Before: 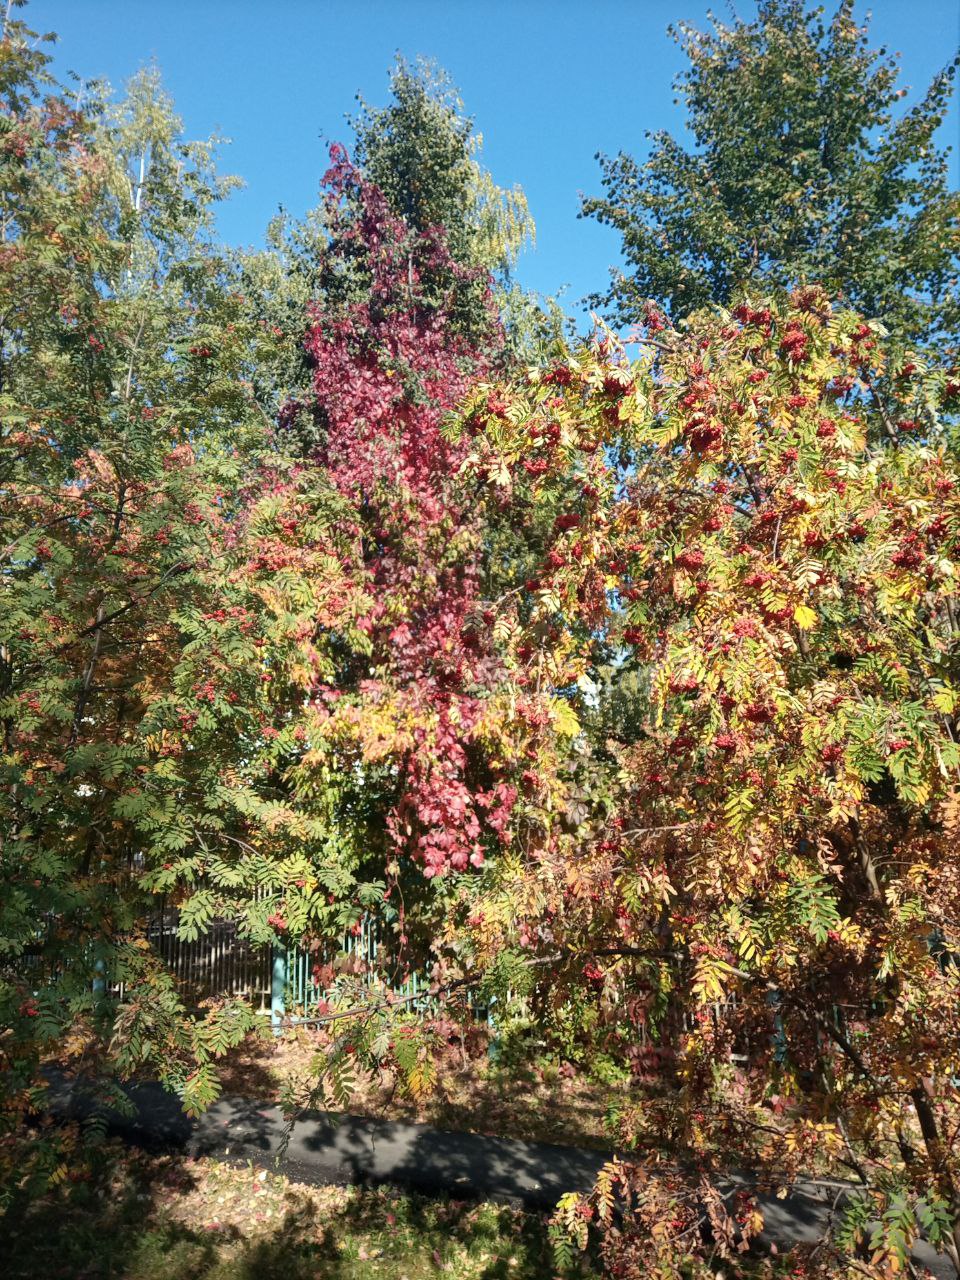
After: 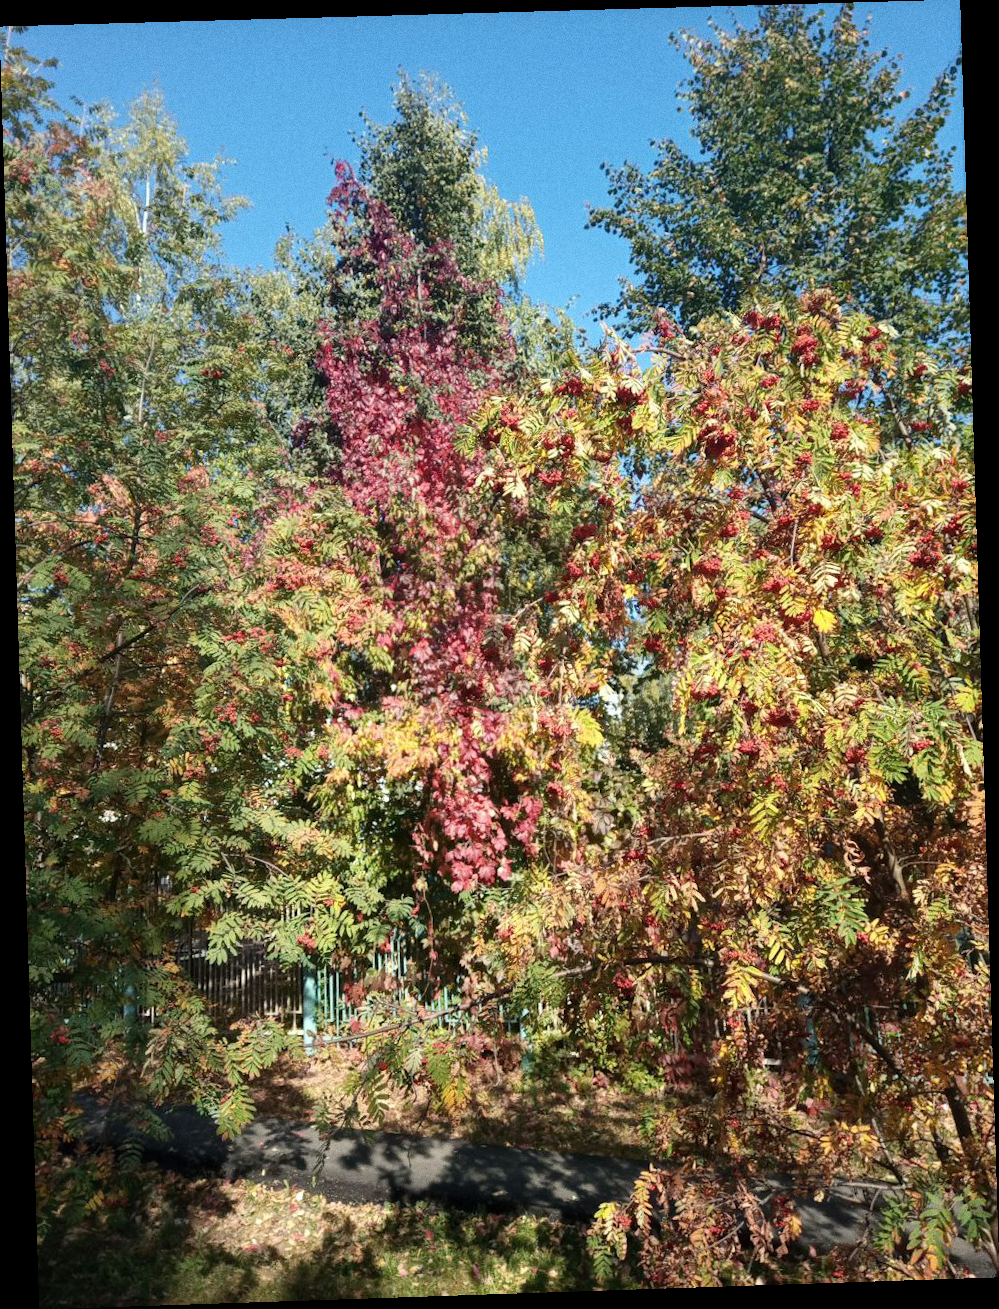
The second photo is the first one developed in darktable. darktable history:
rotate and perspective: rotation -1.77°, lens shift (horizontal) 0.004, automatic cropping off
grain: coarseness 0.09 ISO
